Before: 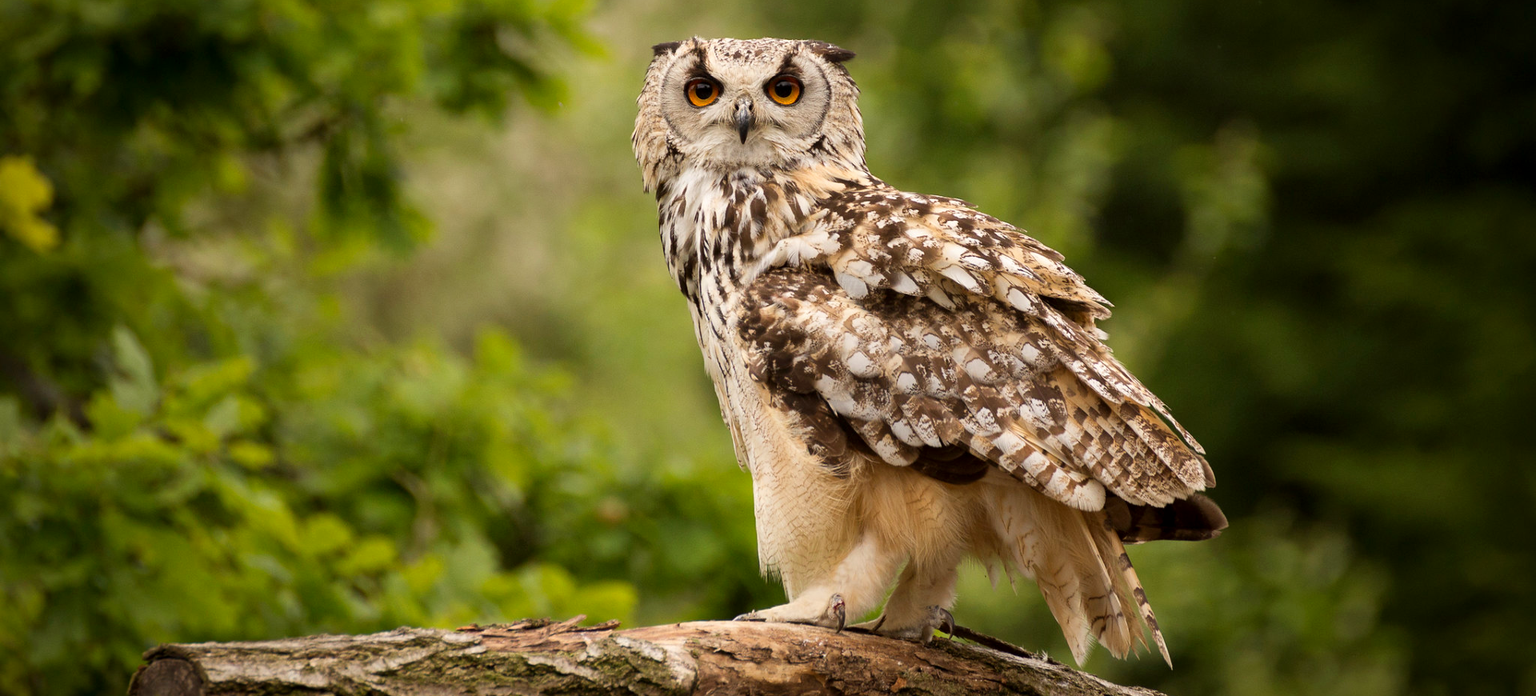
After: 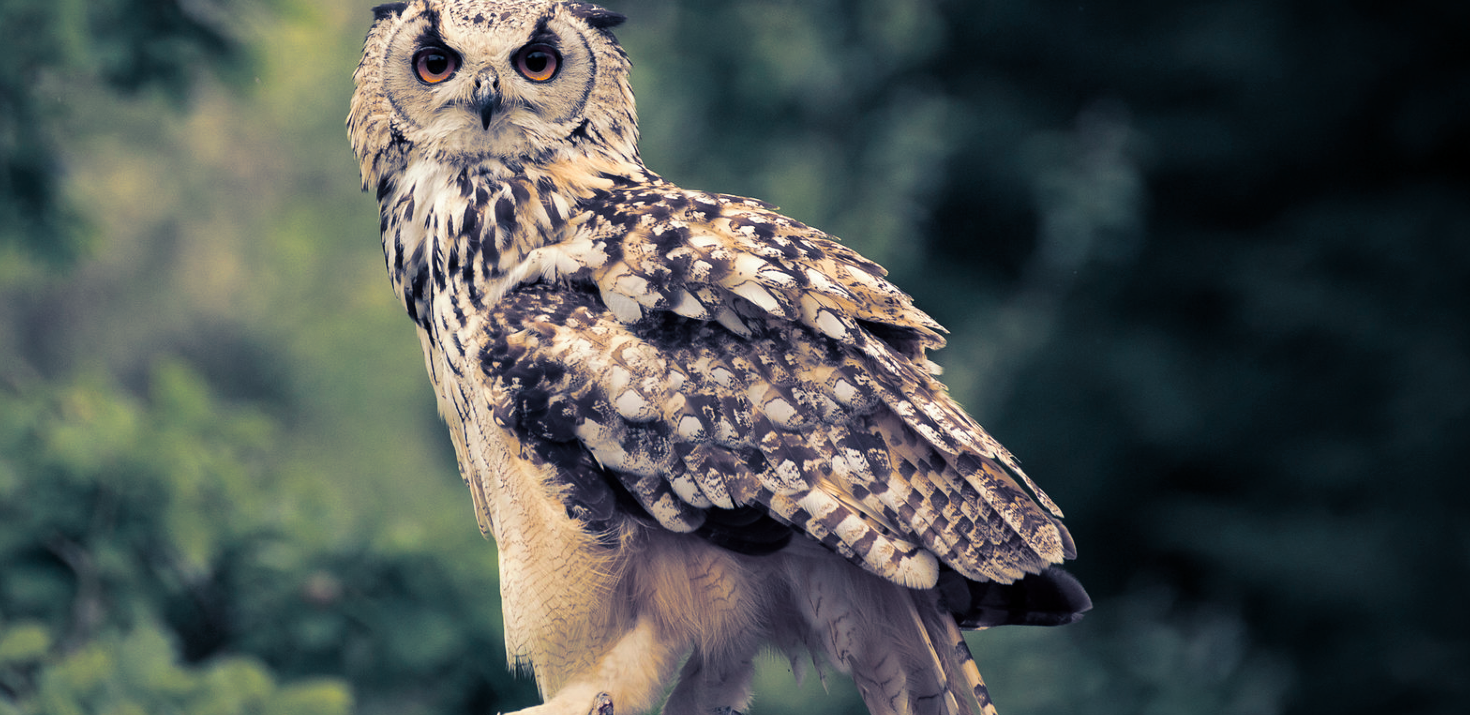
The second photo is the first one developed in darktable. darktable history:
split-toning: shadows › hue 226.8°, shadows › saturation 0.84
crop: left 23.095%, top 5.827%, bottom 11.854%
